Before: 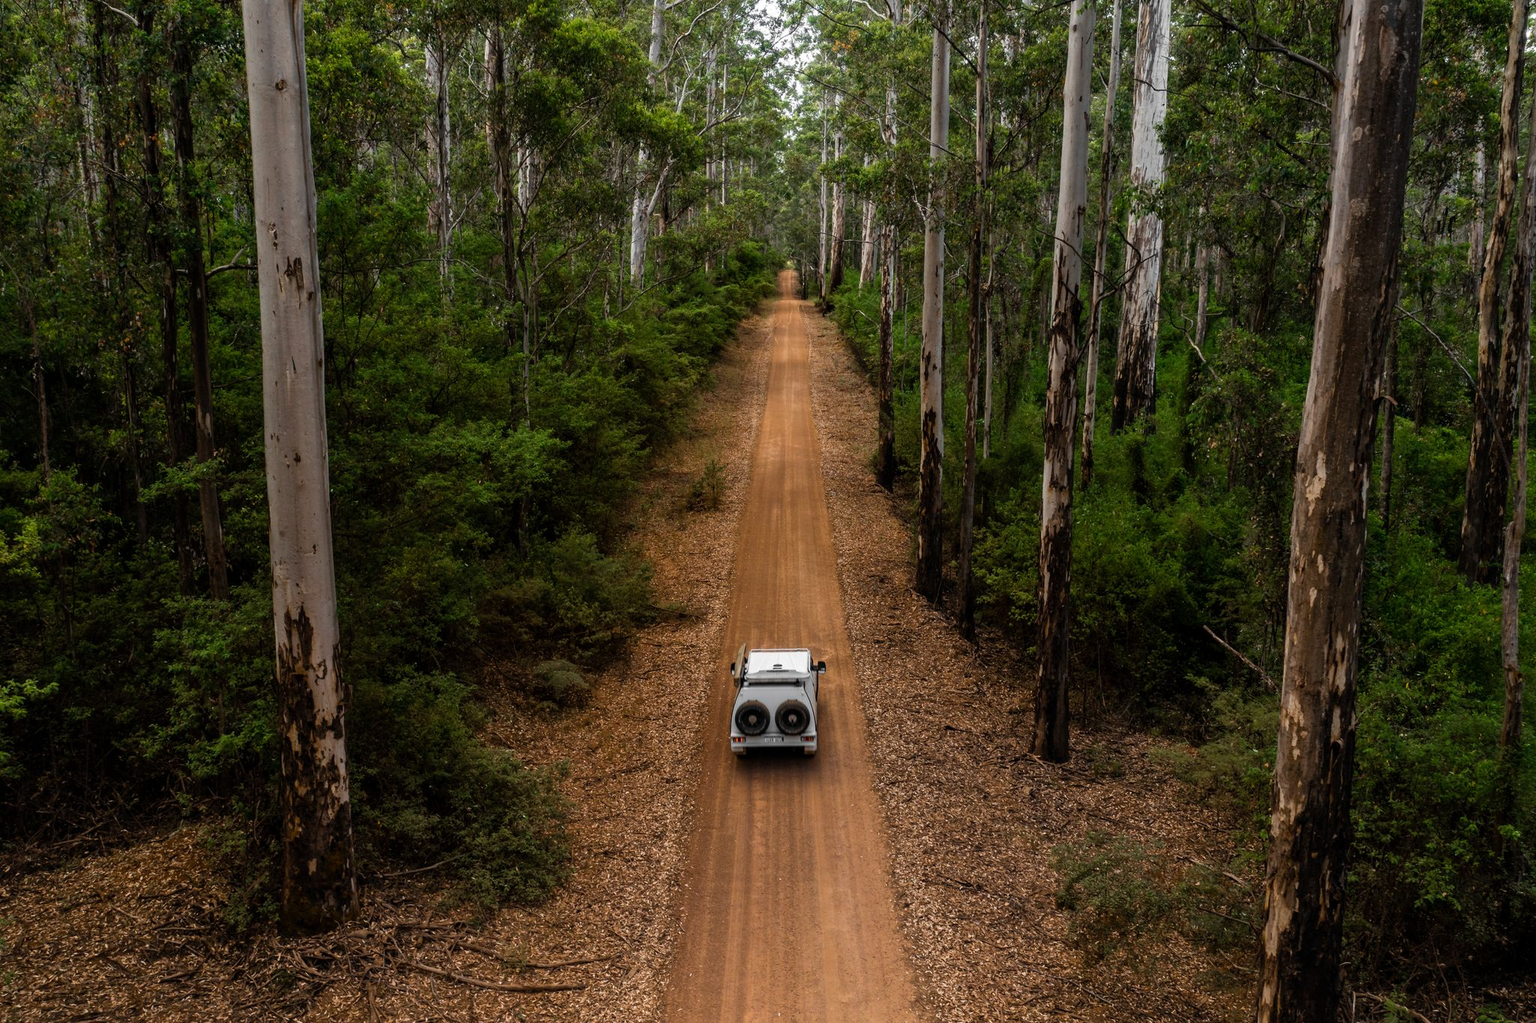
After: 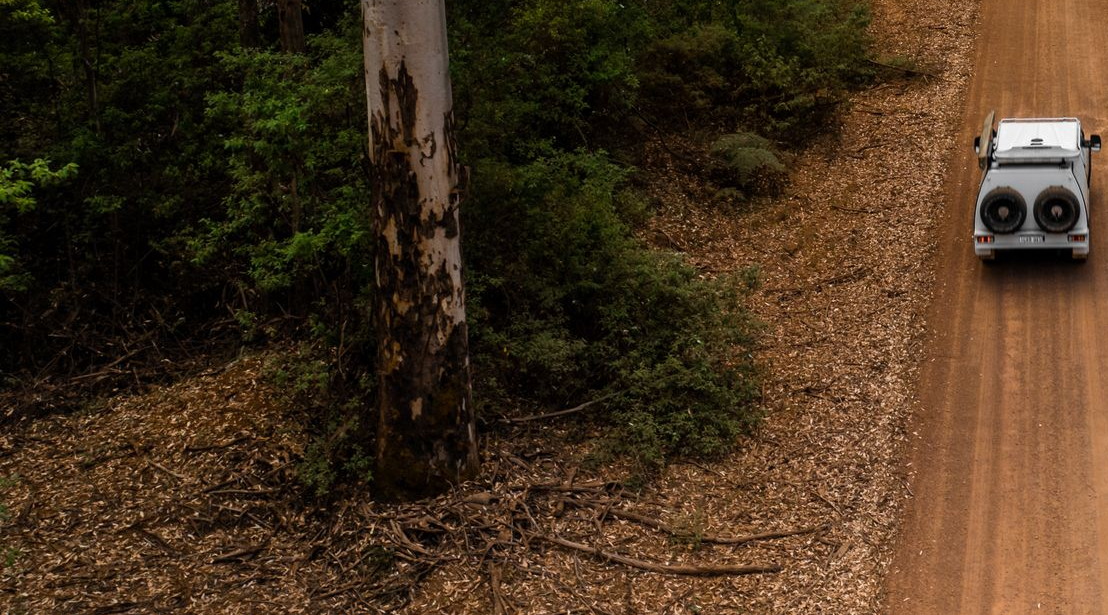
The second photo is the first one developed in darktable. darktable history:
crop and rotate: top 54.813%, right 45.897%, bottom 0.096%
